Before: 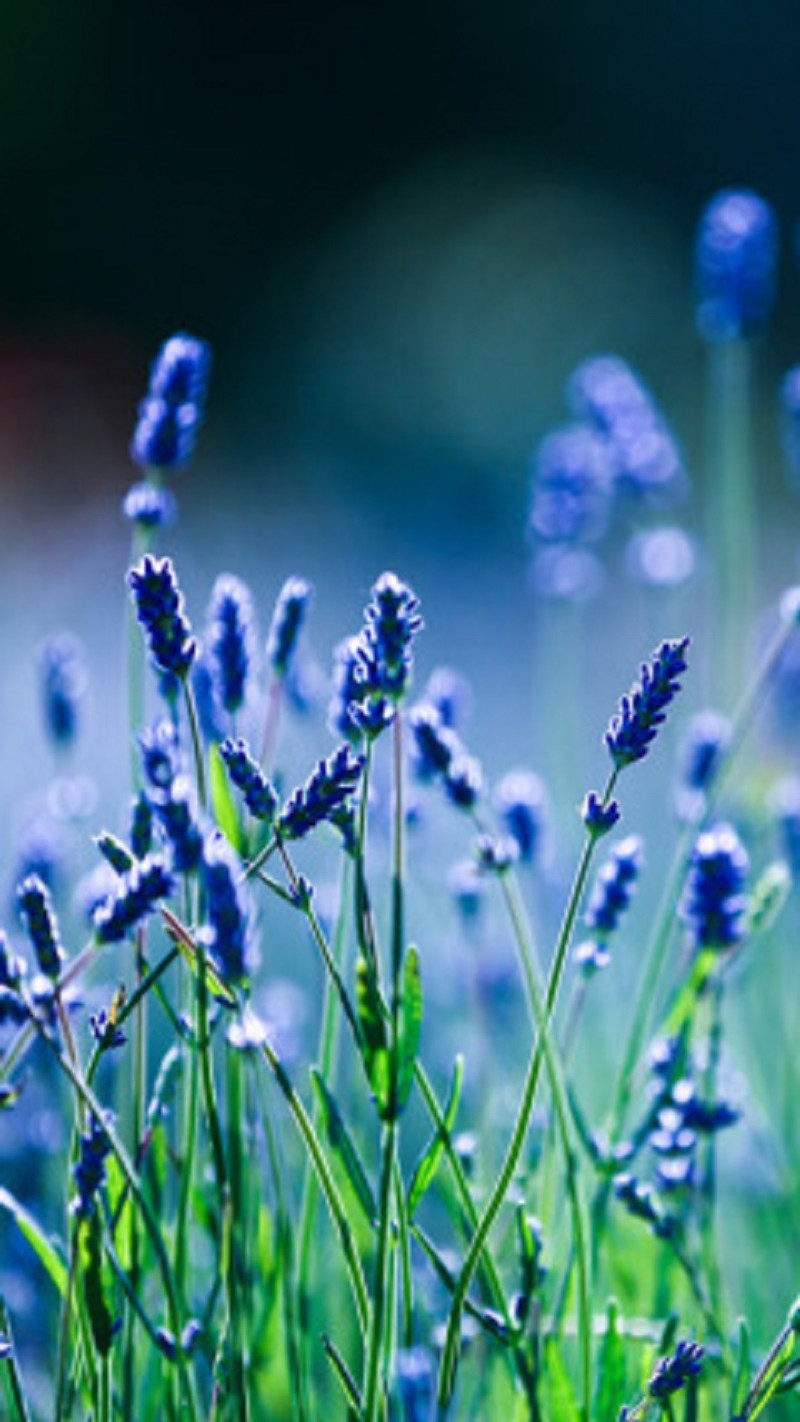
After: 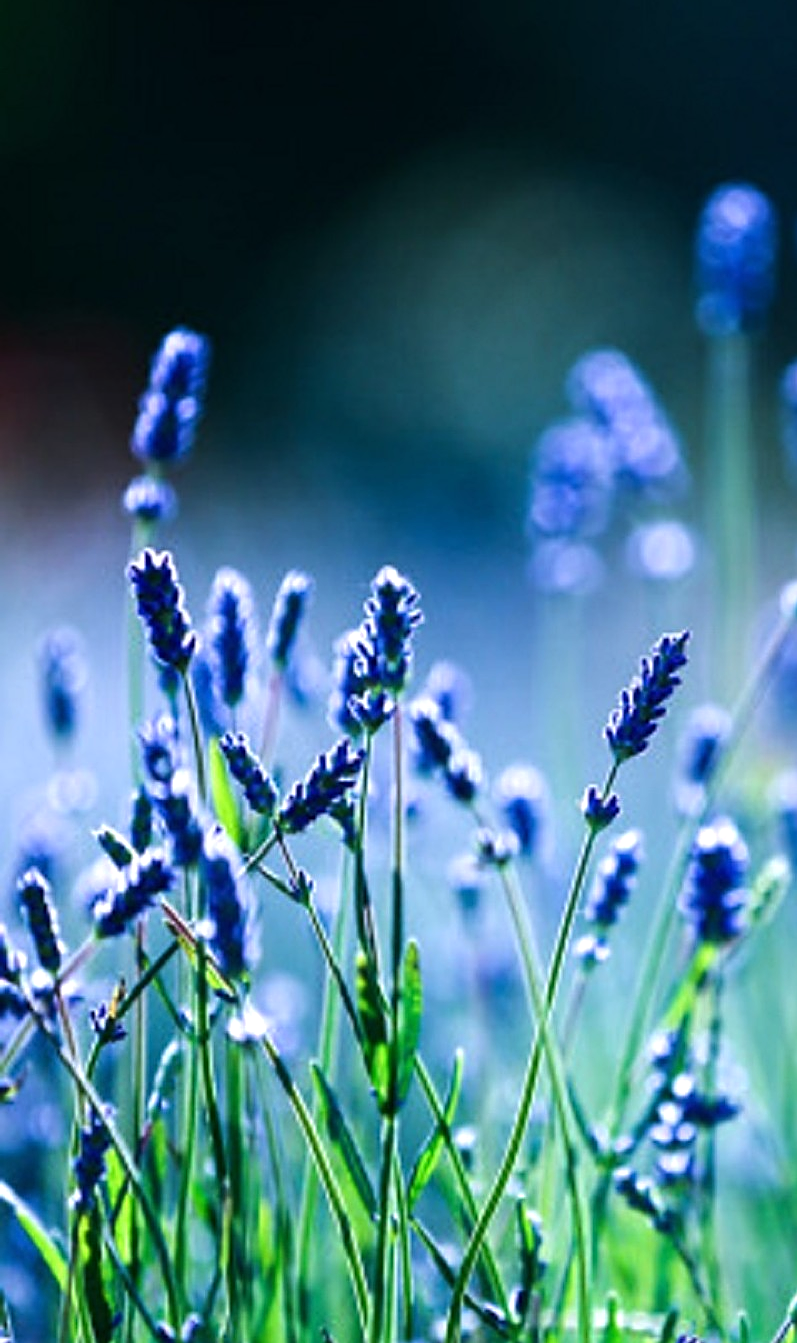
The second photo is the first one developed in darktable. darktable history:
tone equalizer: -8 EV -0.417 EV, -7 EV -0.389 EV, -6 EV -0.333 EV, -5 EV -0.222 EV, -3 EV 0.222 EV, -2 EV 0.333 EV, -1 EV 0.389 EV, +0 EV 0.417 EV, edges refinement/feathering 500, mask exposure compensation -1.57 EV, preserve details no
sharpen: on, module defaults
crop: top 0.448%, right 0.264%, bottom 5.045%
